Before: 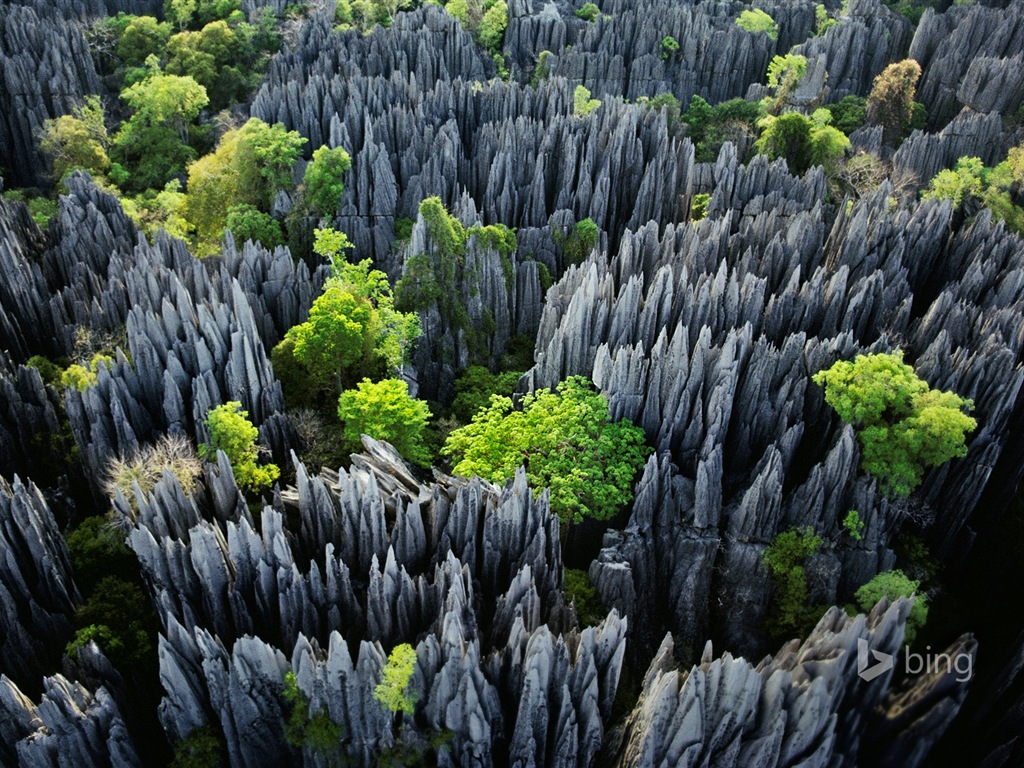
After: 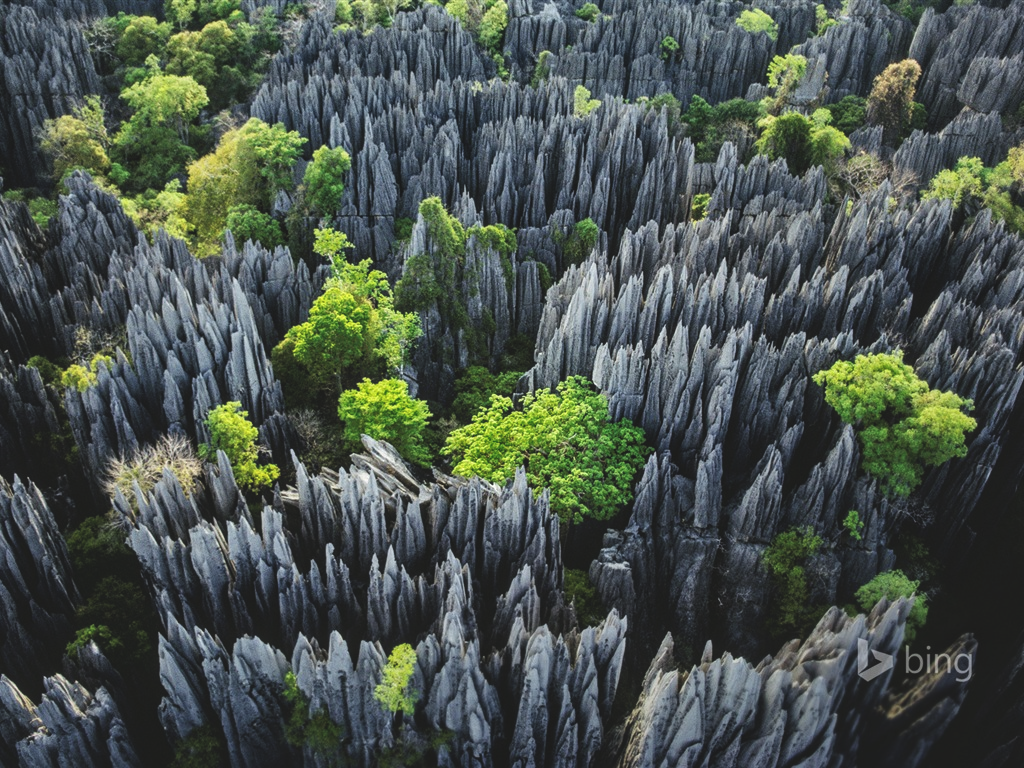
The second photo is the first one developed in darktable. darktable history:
exposure: black level correction -0.015, exposure -0.134 EV, compensate highlight preservation false
local contrast: on, module defaults
